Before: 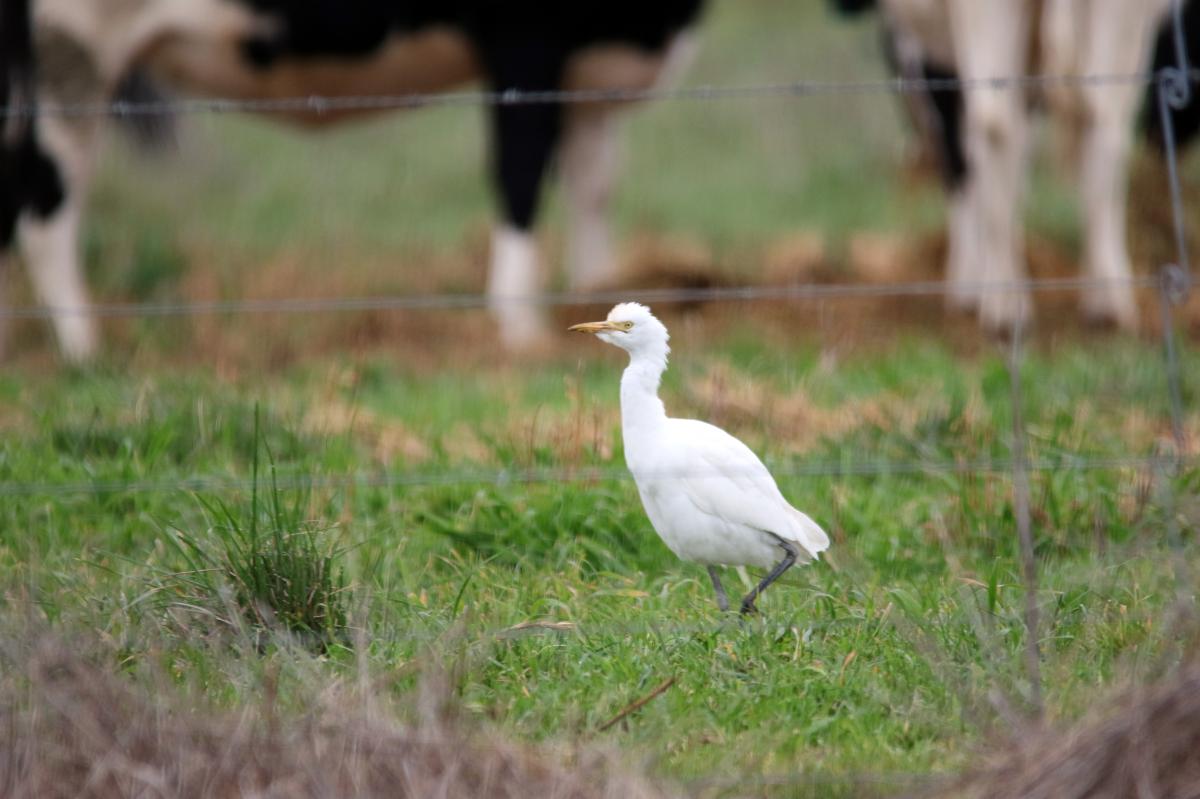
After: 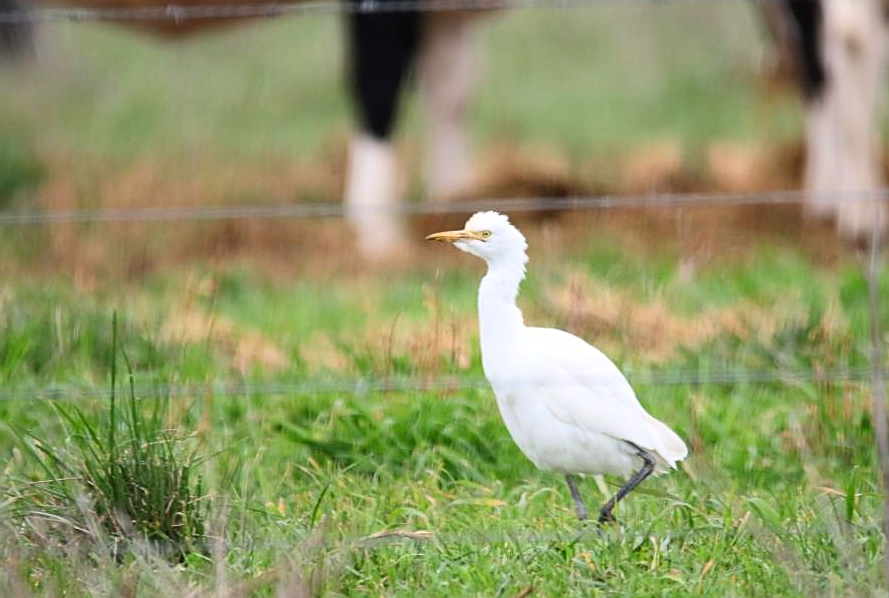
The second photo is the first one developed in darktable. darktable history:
contrast brightness saturation: contrast 0.205, brightness 0.169, saturation 0.221
crop and rotate: left 11.882%, top 11.431%, right 14.017%, bottom 13.66%
sharpen: on, module defaults
exposure: exposure -0.01 EV, compensate highlight preservation false
